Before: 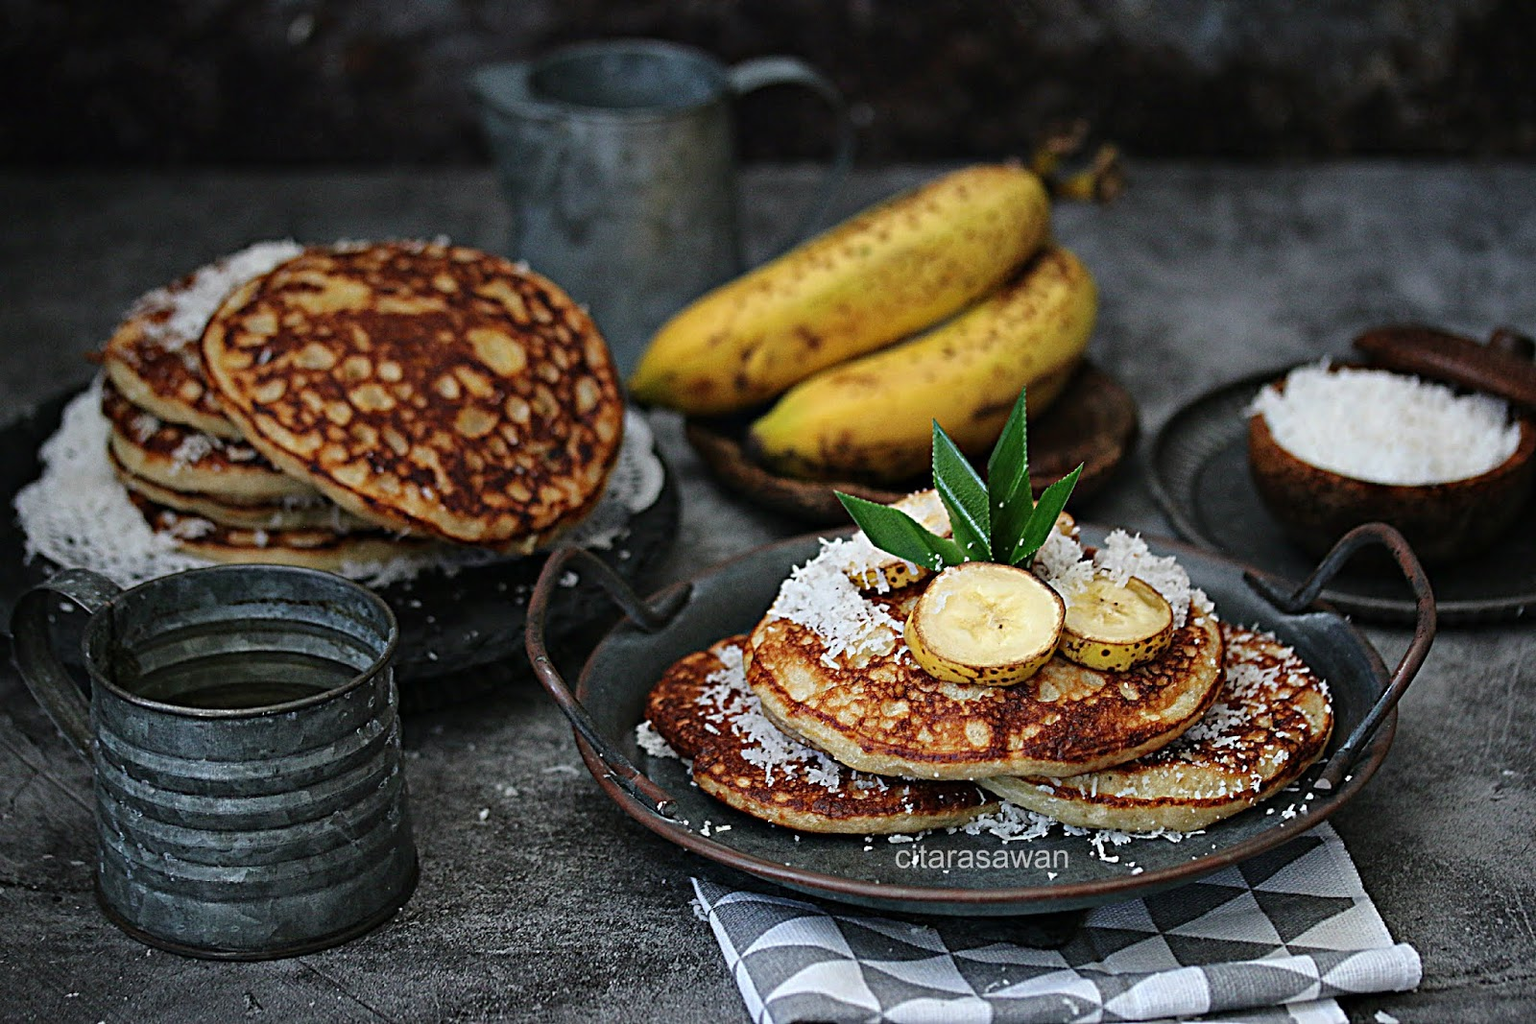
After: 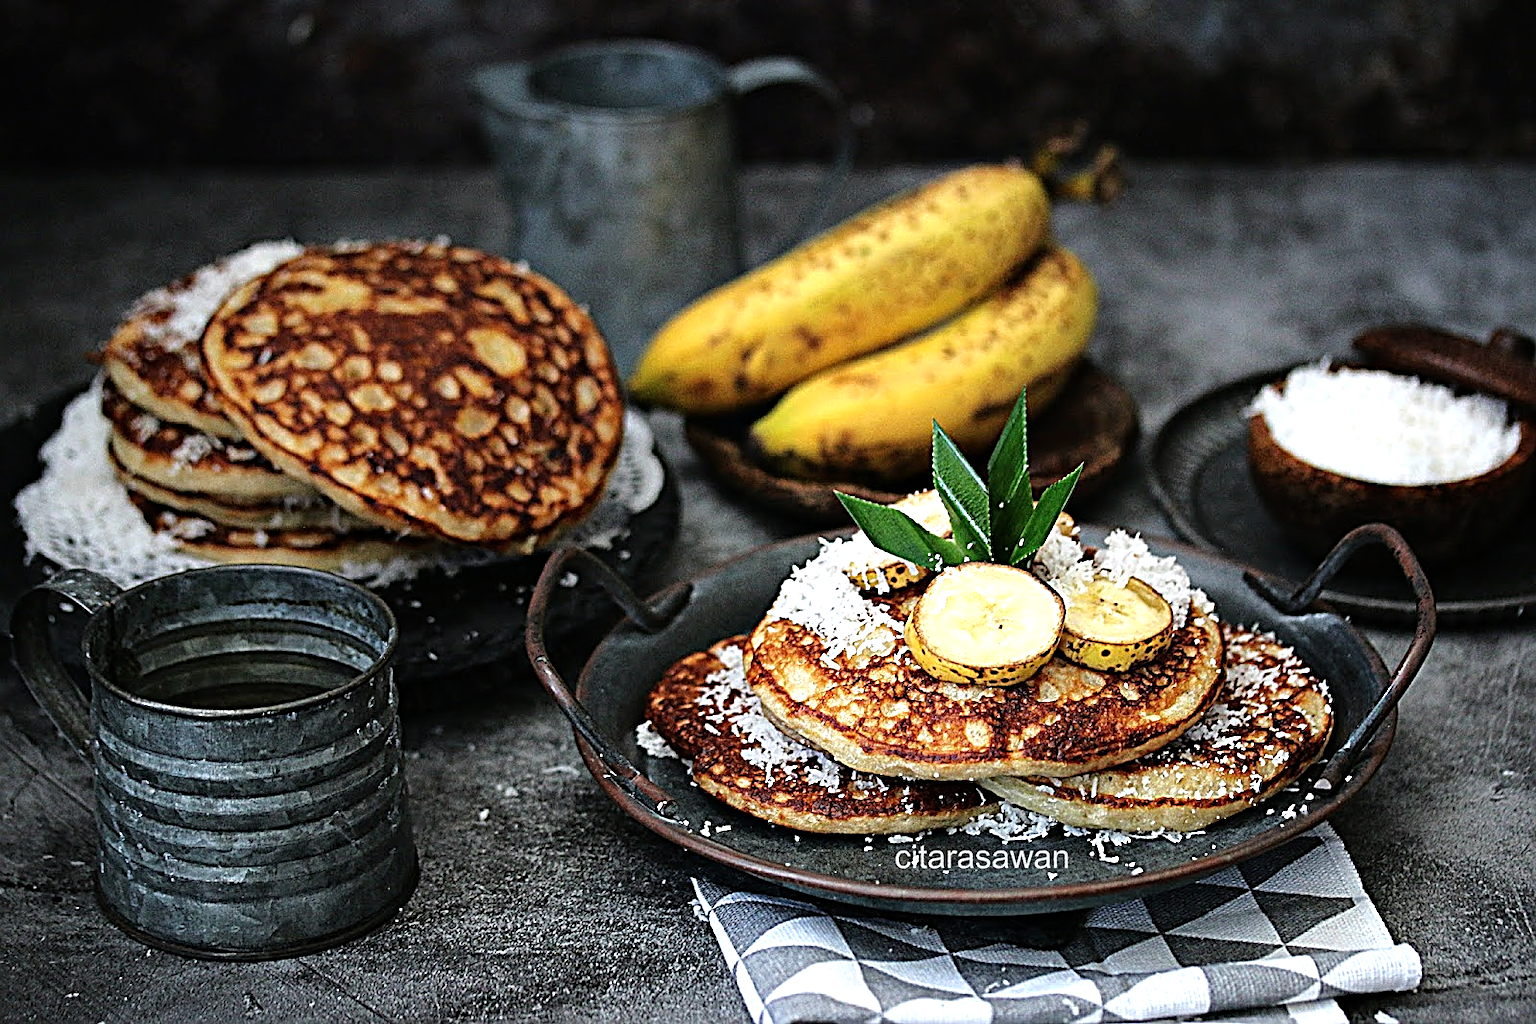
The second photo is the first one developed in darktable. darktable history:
tone equalizer: -8 EV -0.766 EV, -7 EV -0.699 EV, -6 EV -0.593 EV, -5 EV -0.38 EV, -3 EV 0.401 EV, -2 EV 0.6 EV, -1 EV 0.701 EV, +0 EV 0.734 EV
sharpen: radius 1.943
